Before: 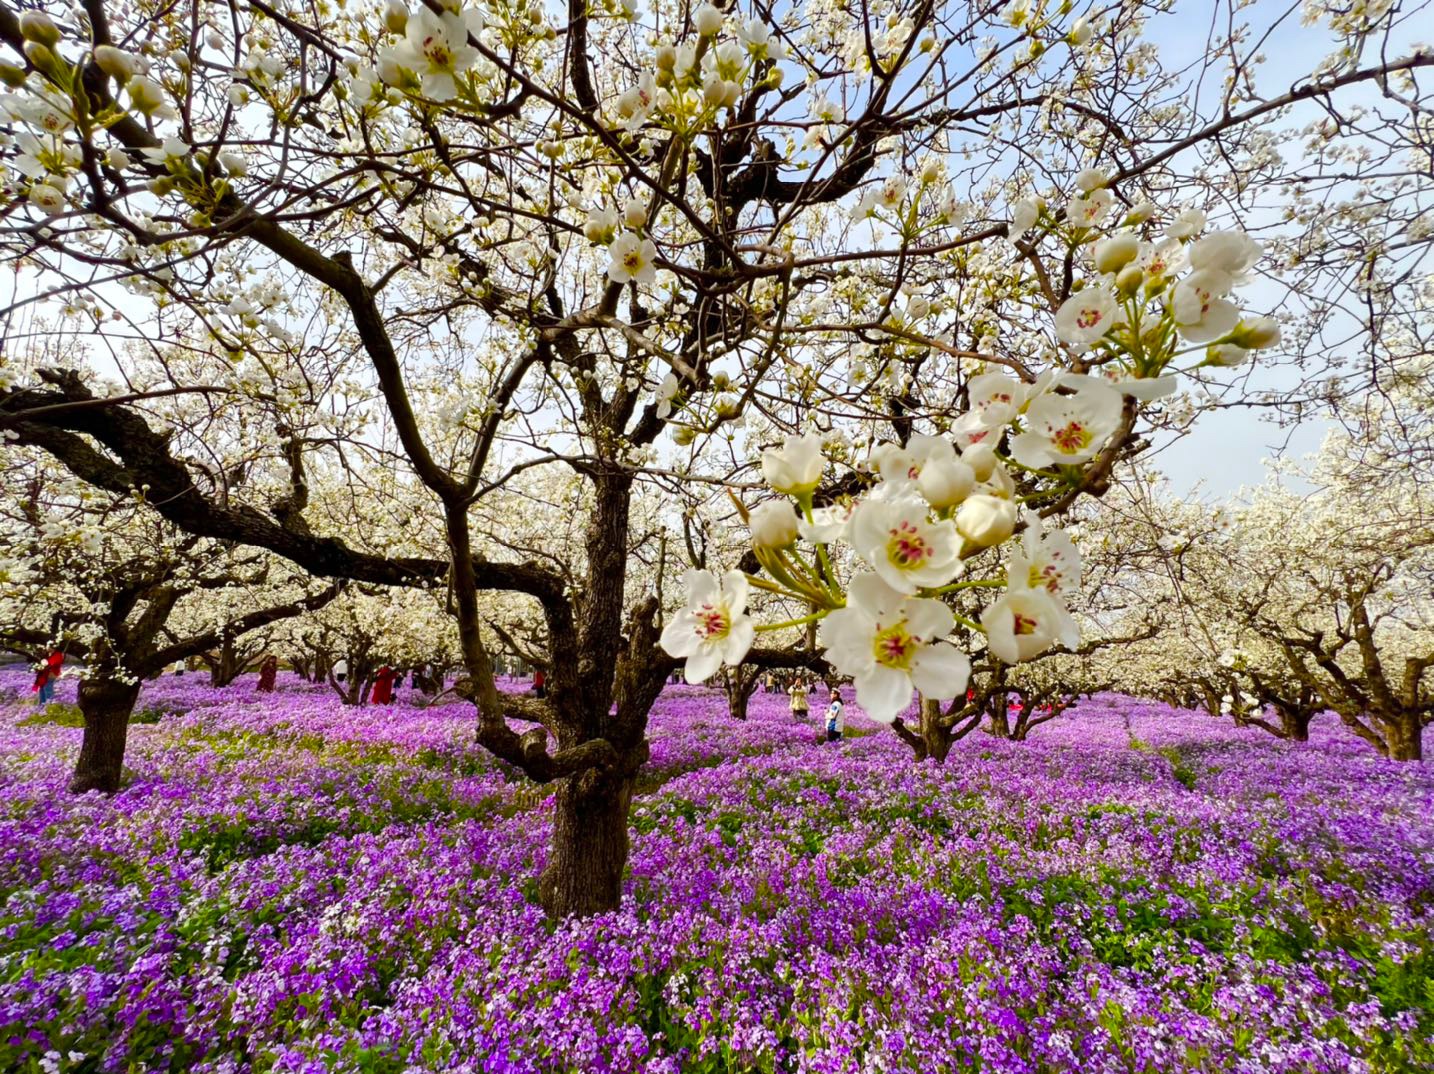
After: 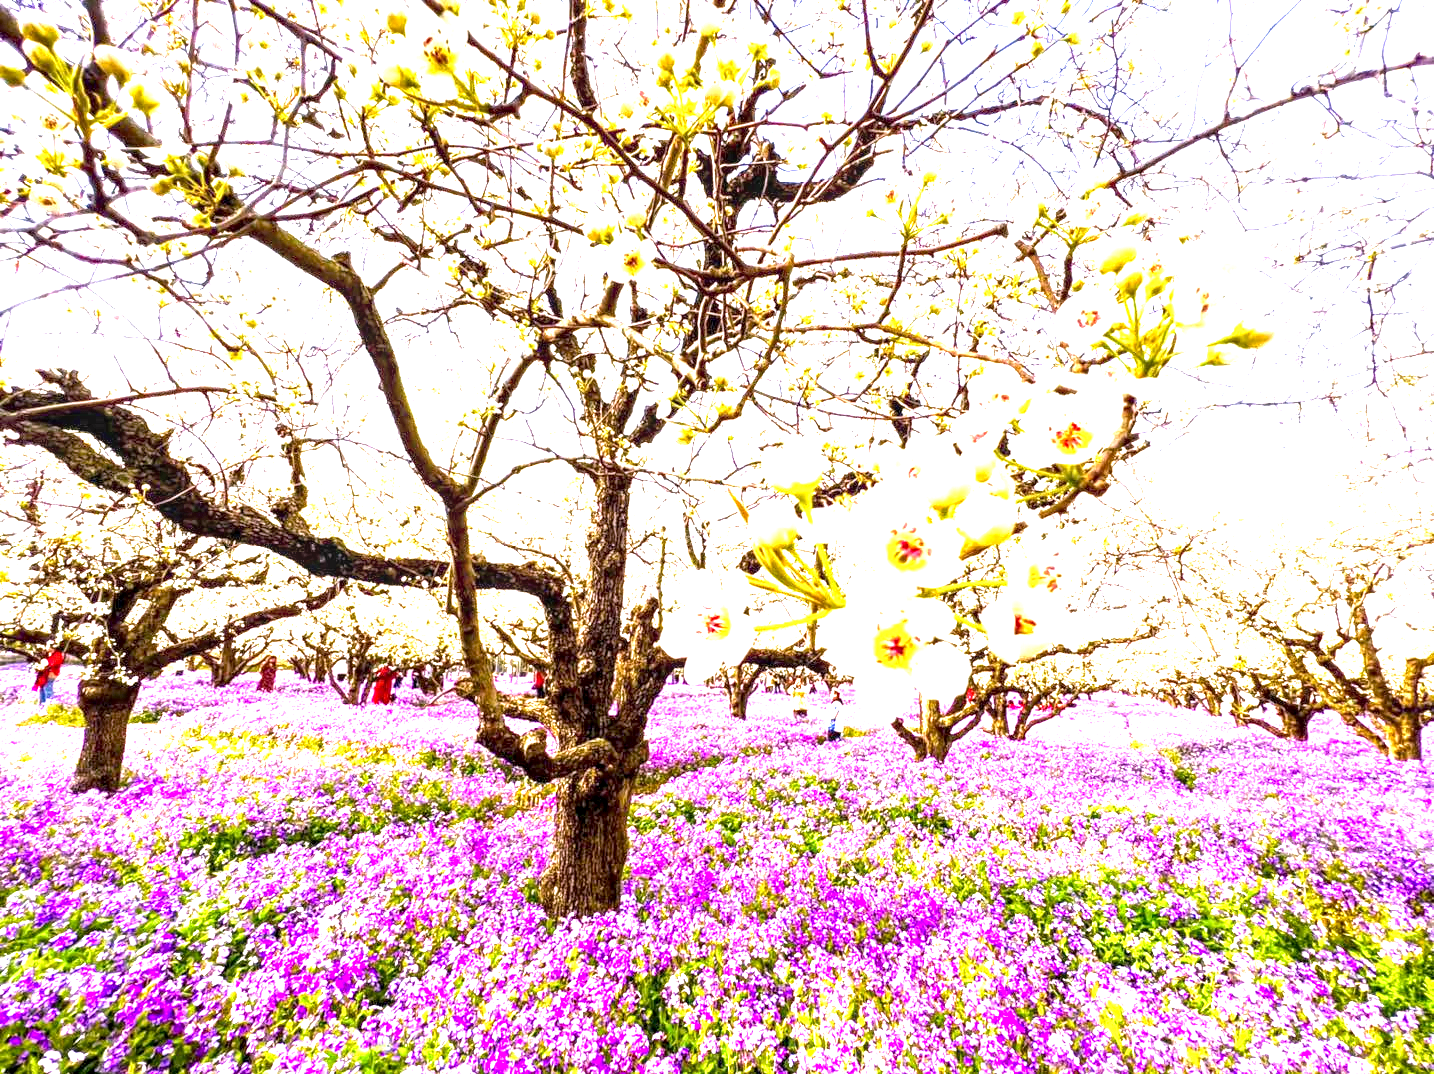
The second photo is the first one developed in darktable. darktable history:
white balance: red 0.924, blue 1.095
exposure: black level correction 0.001, exposure 2.607 EV, compensate exposure bias true, compensate highlight preservation false
local contrast: highlights 60%, shadows 60%, detail 160%
color correction: highlights a* 12.23, highlights b* 5.41
